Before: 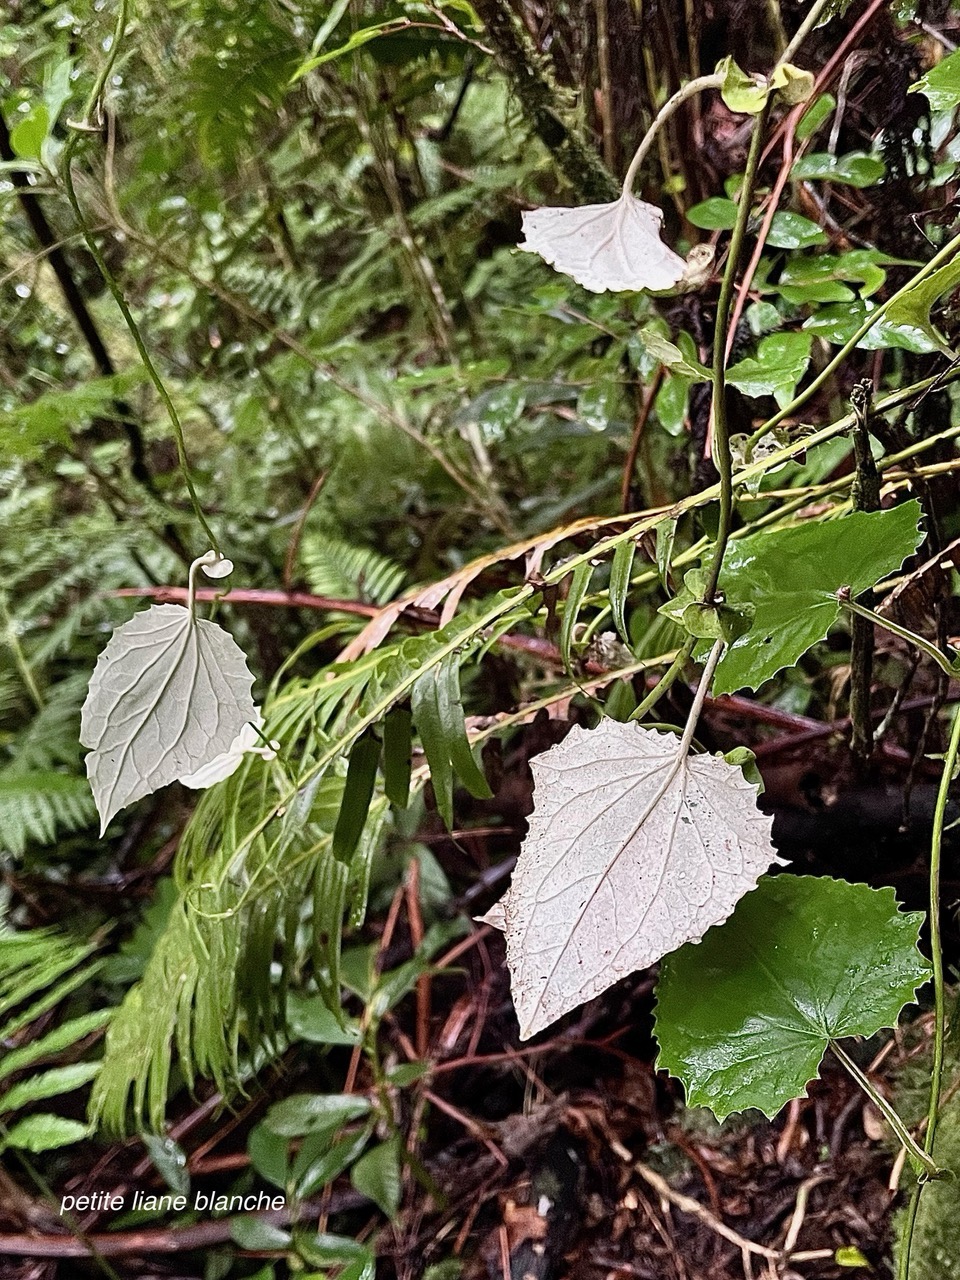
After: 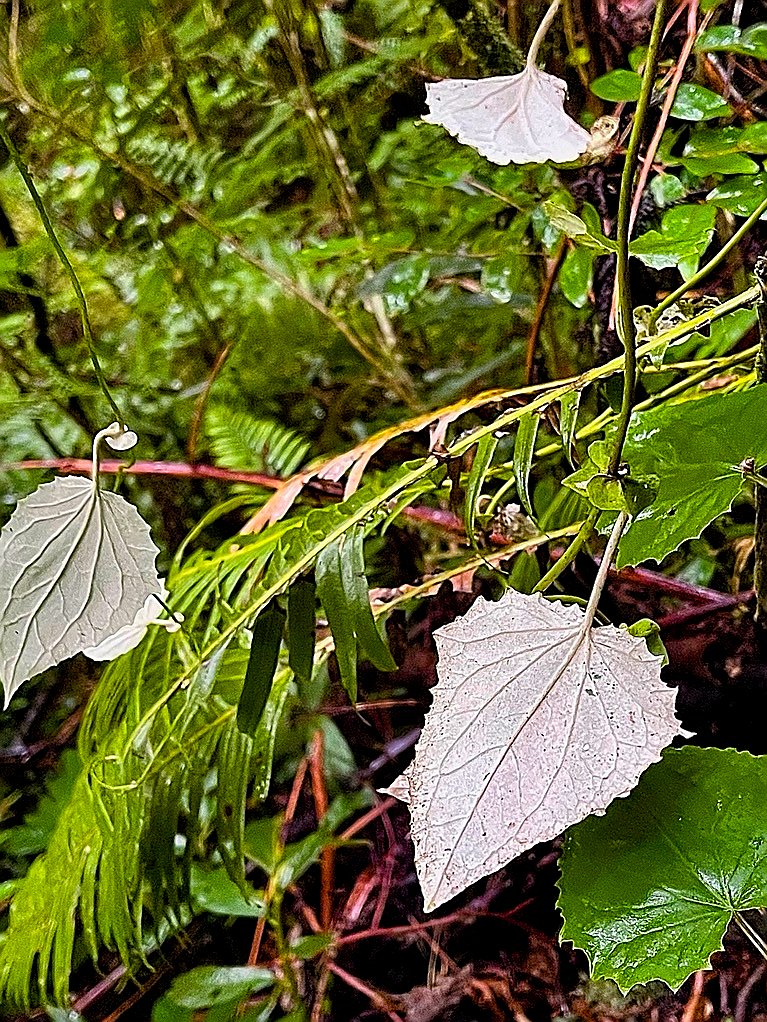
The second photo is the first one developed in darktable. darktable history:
sharpen: radius 1.4, amount 1.25, threshold 0.7
crop and rotate: left 10.071%, top 10.071%, right 10.02%, bottom 10.02%
shadows and highlights: shadows 25, highlights -25
color balance rgb: linear chroma grading › global chroma 25%, perceptual saturation grading › global saturation 50%
